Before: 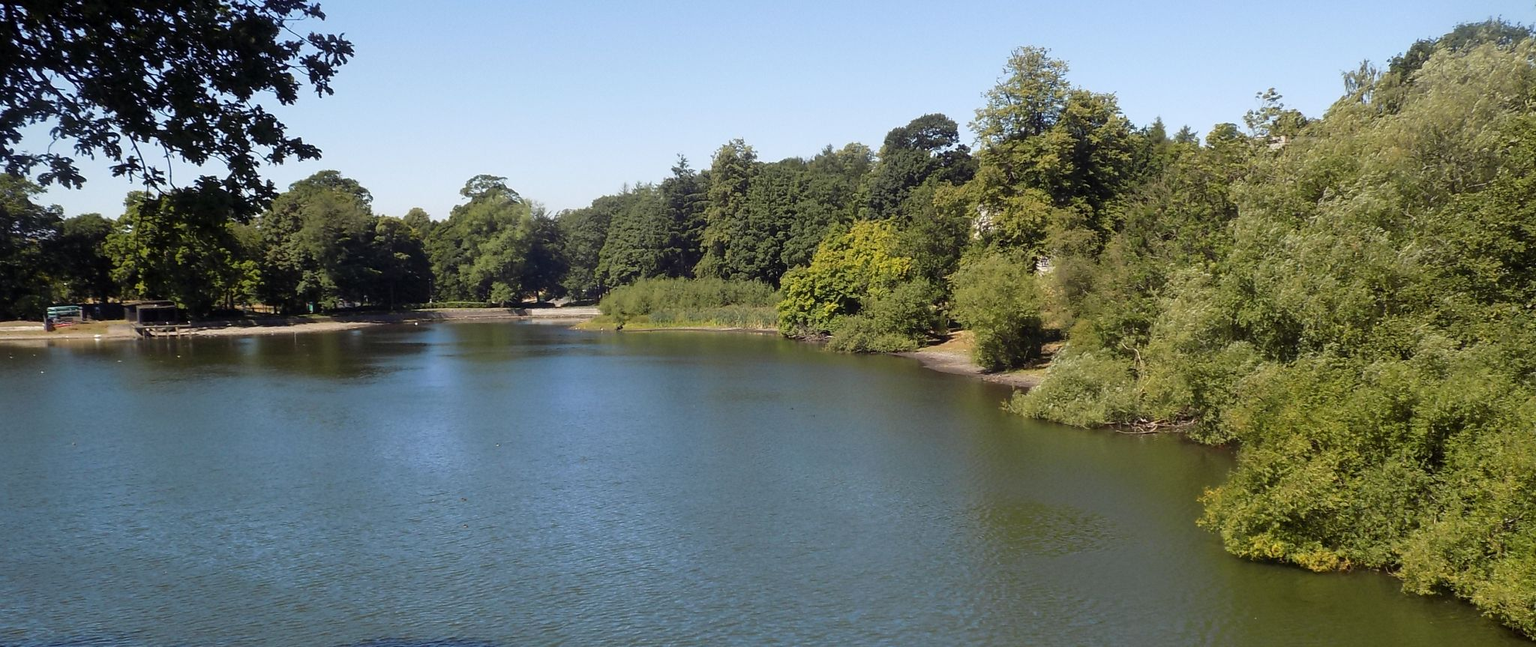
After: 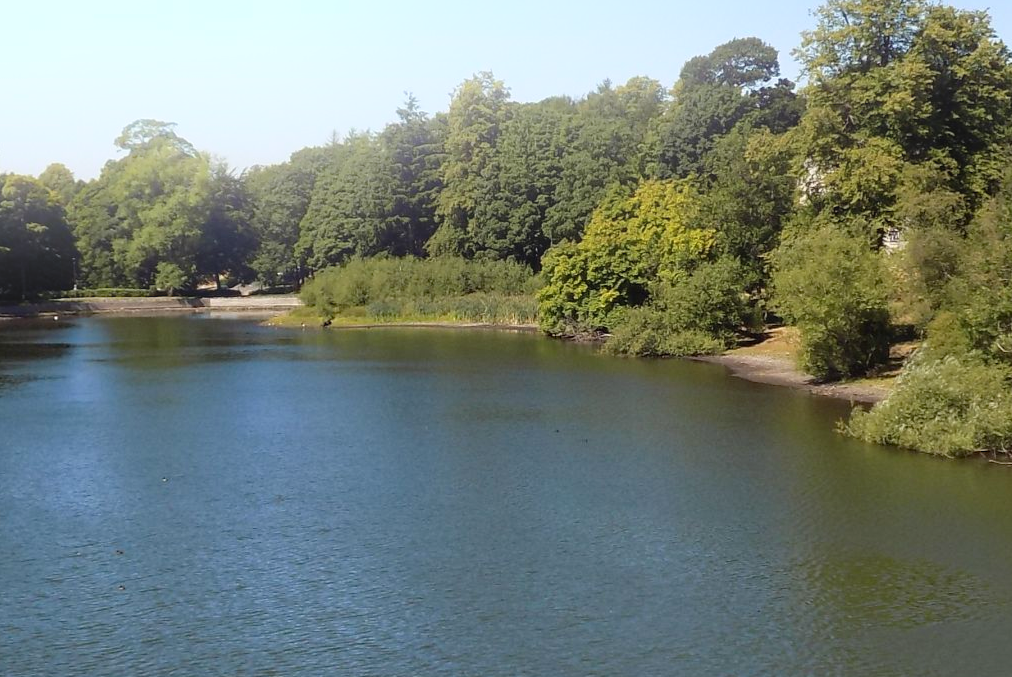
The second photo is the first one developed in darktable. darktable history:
crop and rotate: angle 0.02°, left 24.353%, top 13.219%, right 26.156%, bottom 8.224%
bloom: on, module defaults
haze removal: compatibility mode true, adaptive false
